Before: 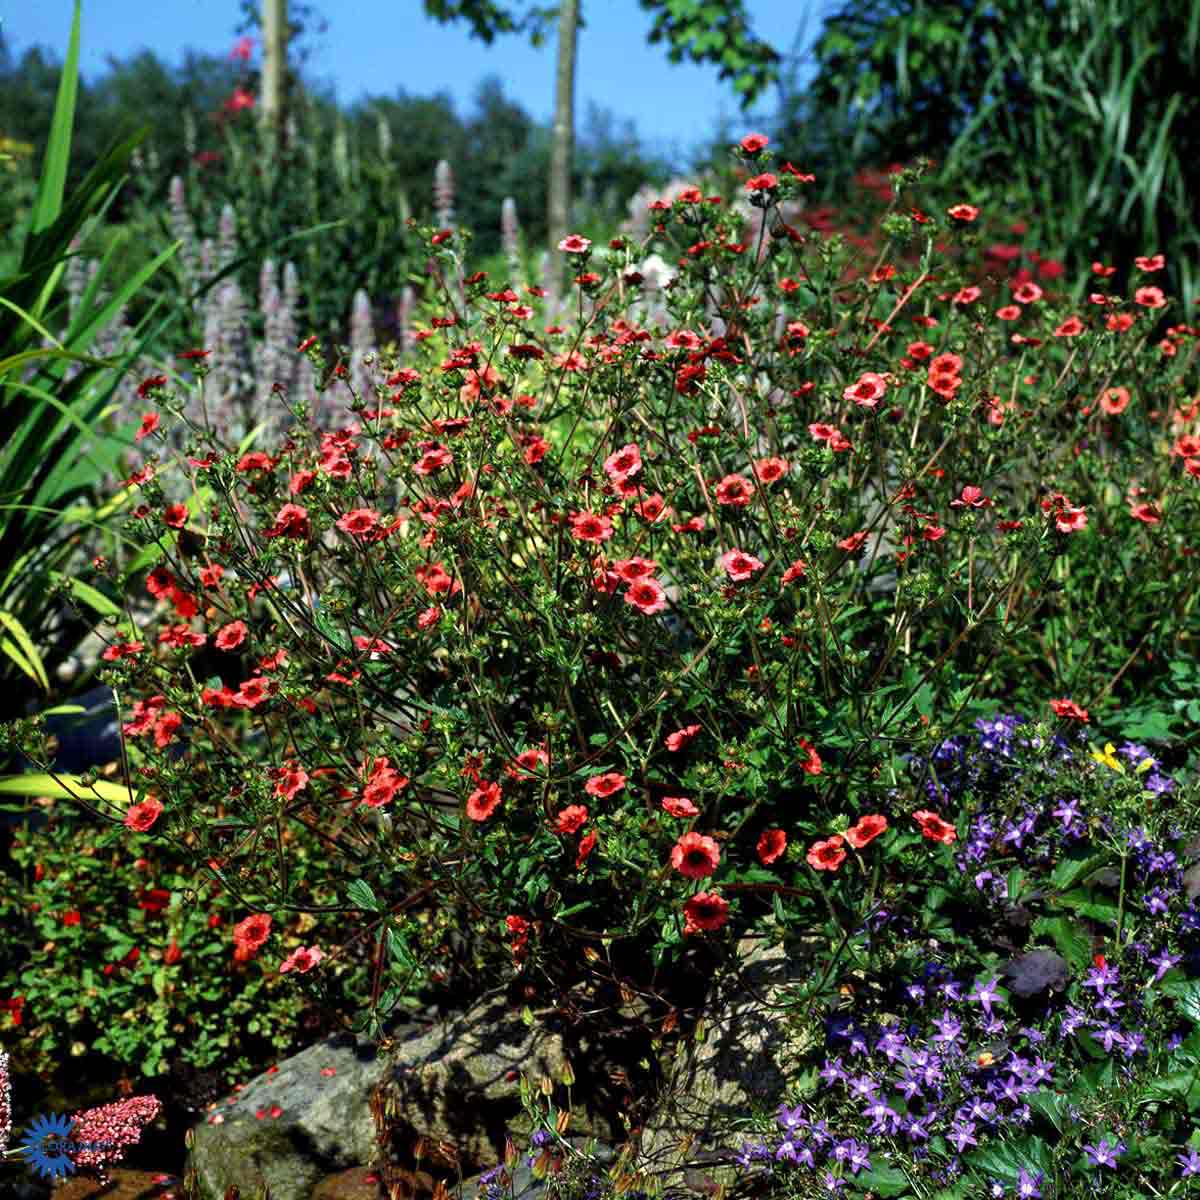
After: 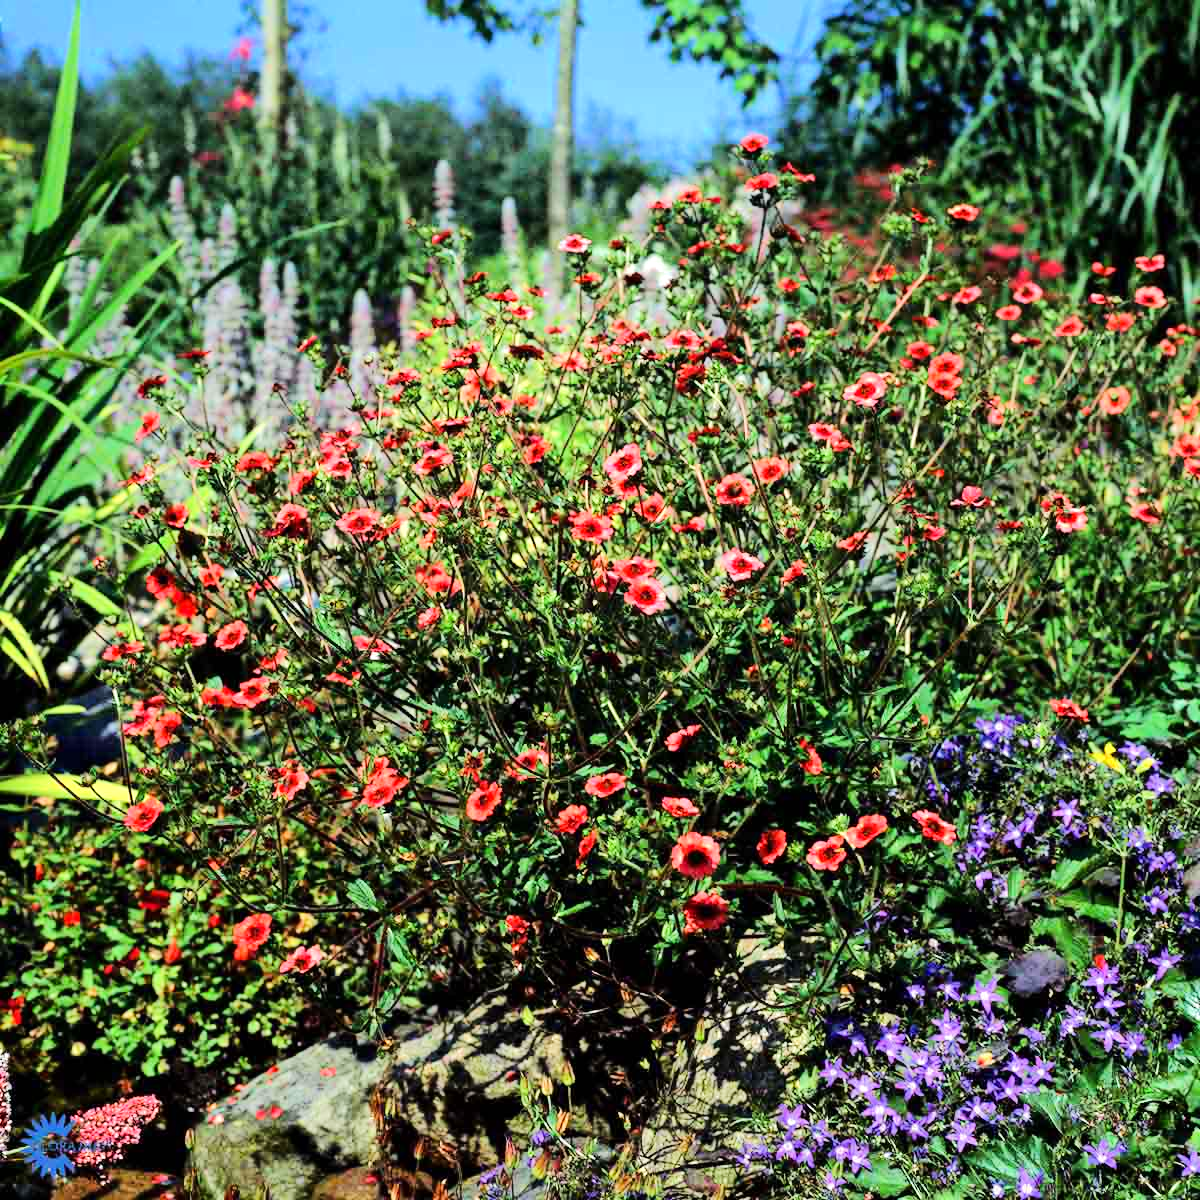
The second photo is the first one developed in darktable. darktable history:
tone equalizer: -7 EV 0.162 EV, -6 EV 0.582 EV, -5 EV 1.11 EV, -4 EV 1.31 EV, -3 EV 1.14 EV, -2 EV 0.6 EV, -1 EV 0.164 EV, edges refinement/feathering 500, mask exposure compensation -1.57 EV, preserve details no
